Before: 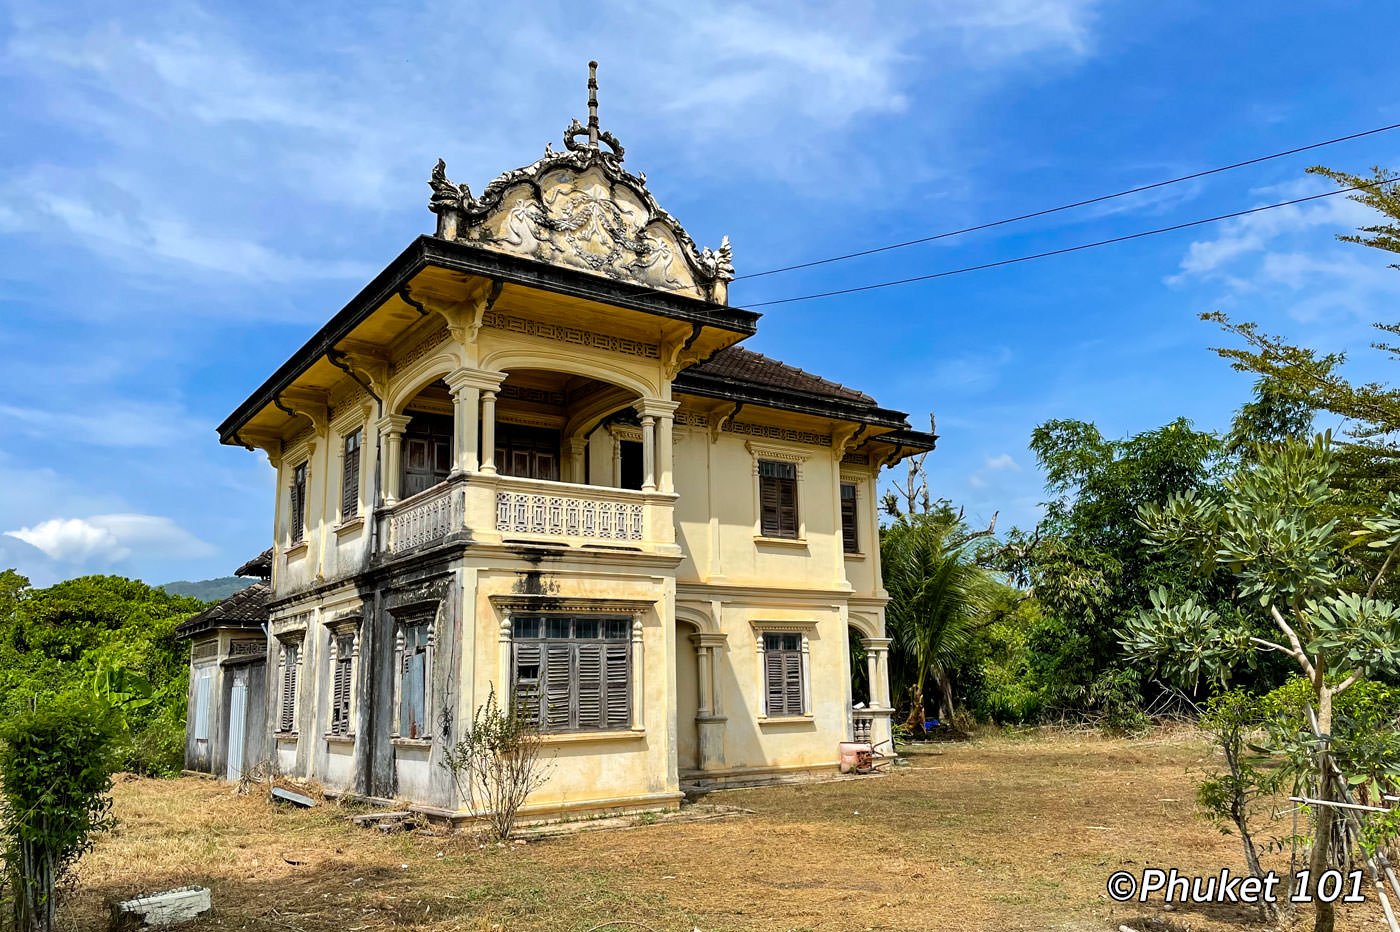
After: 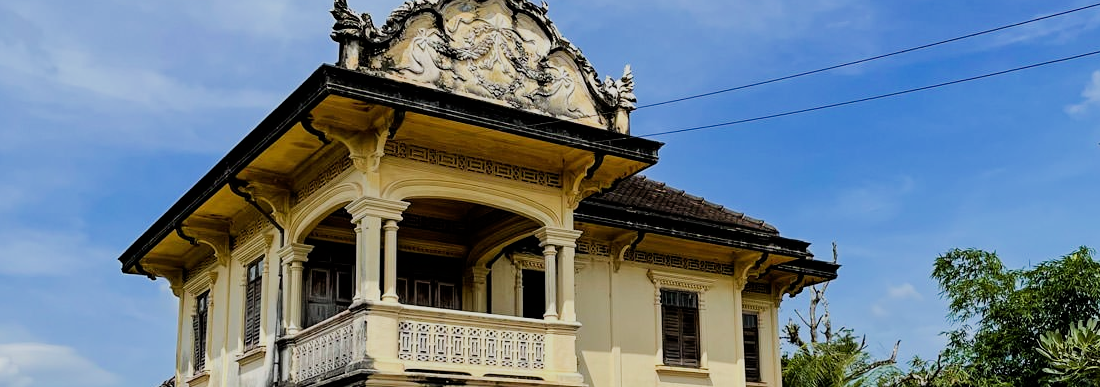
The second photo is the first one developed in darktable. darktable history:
crop: left 7.036%, top 18.398%, right 14.379%, bottom 40.043%
filmic rgb: black relative exposure -7.65 EV, white relative exposure 4.56 EV, hardness 3.61, contrast 1.05
